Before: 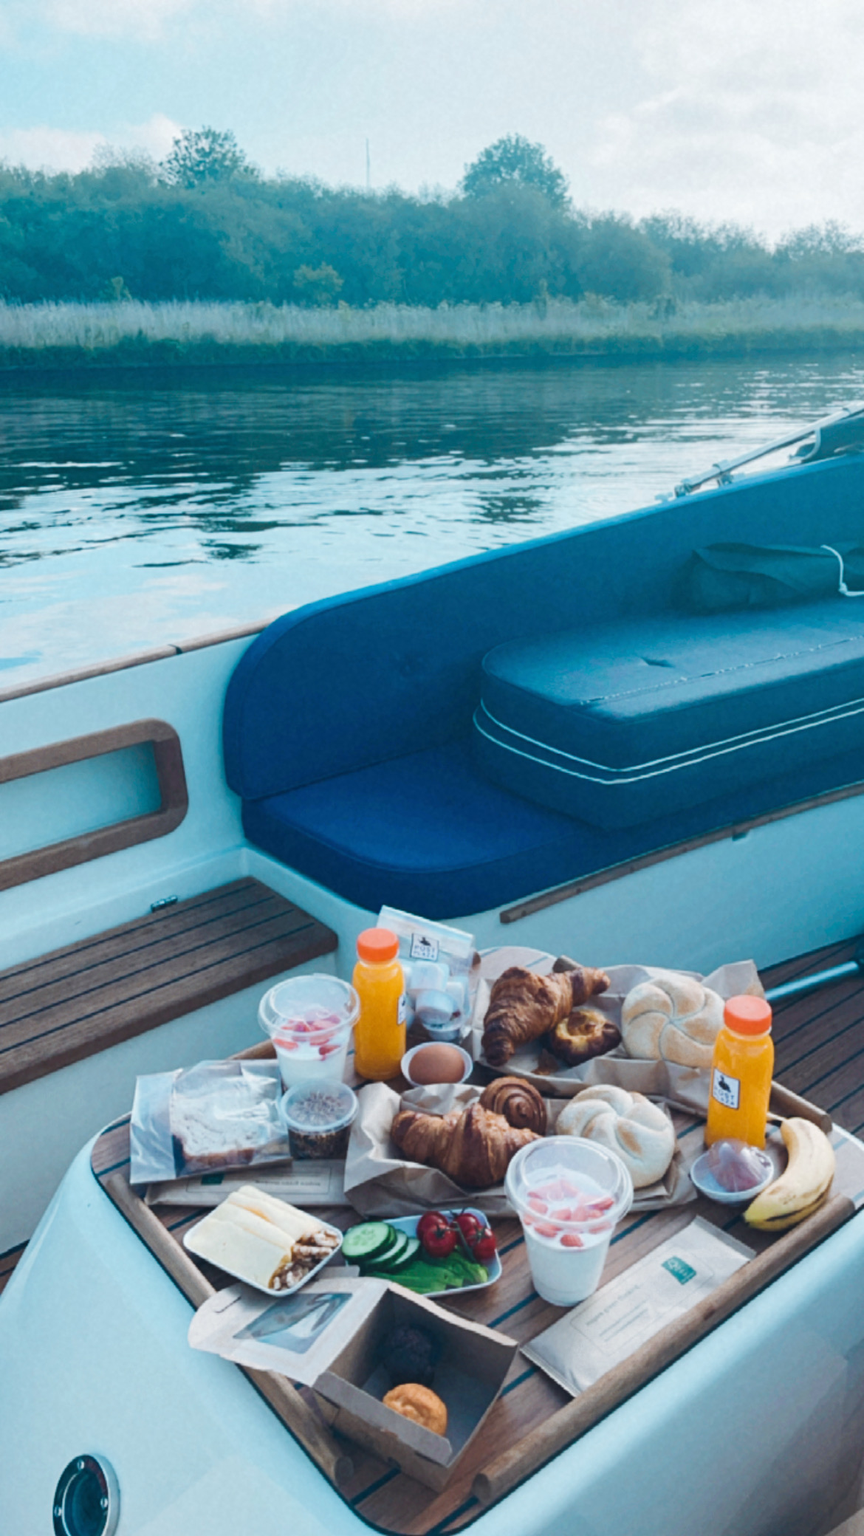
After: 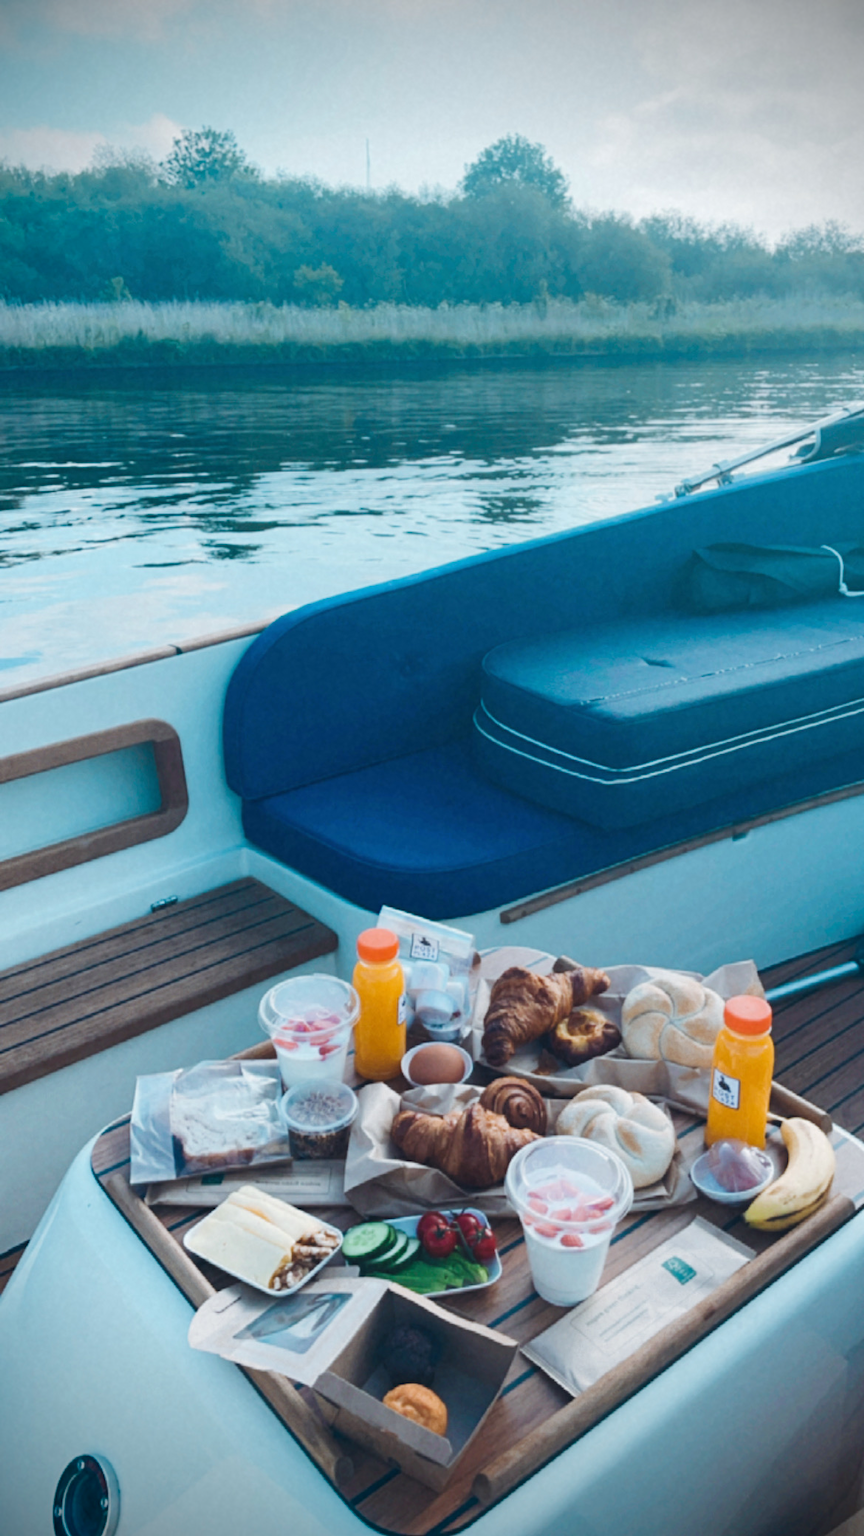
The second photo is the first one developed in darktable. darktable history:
vignetting: brightness -0.983, saturation 0.49, unbound false
